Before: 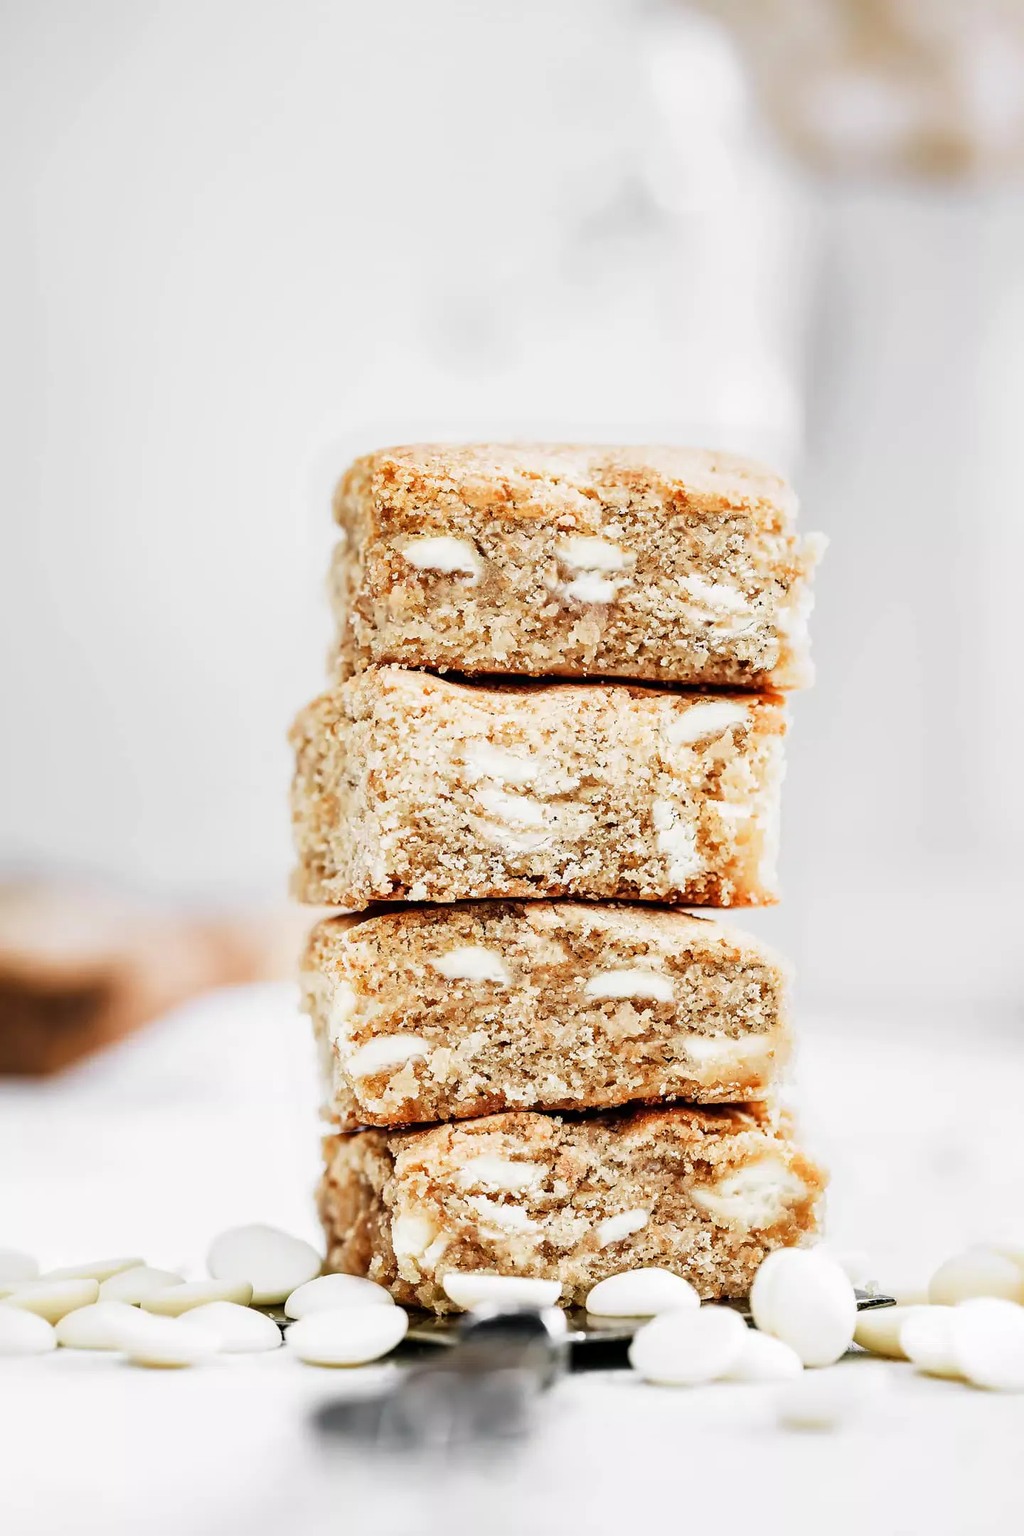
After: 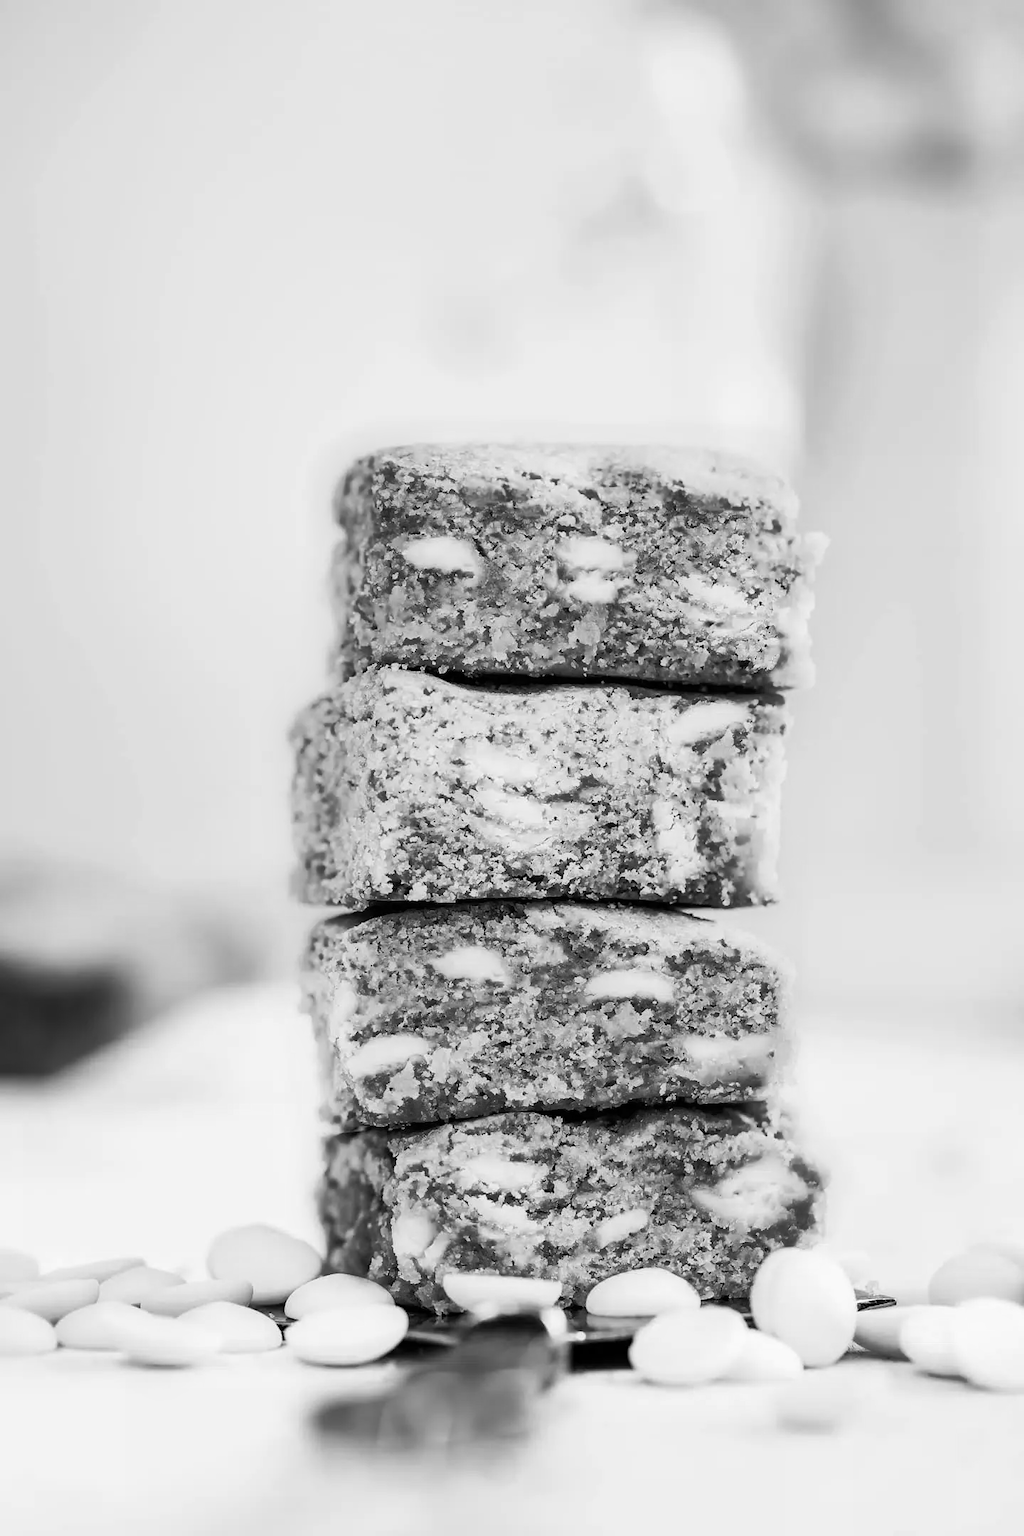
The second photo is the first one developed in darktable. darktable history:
color balance rgb: perceptual saturation grading › global saturation 20%, perceptual saturation grading › highlights -25%, perceptual saturation grading › shadows 25%, global vibrance 50%
monochrome: a -11.7, b 1.62, size 0.5, highlights 0.38
